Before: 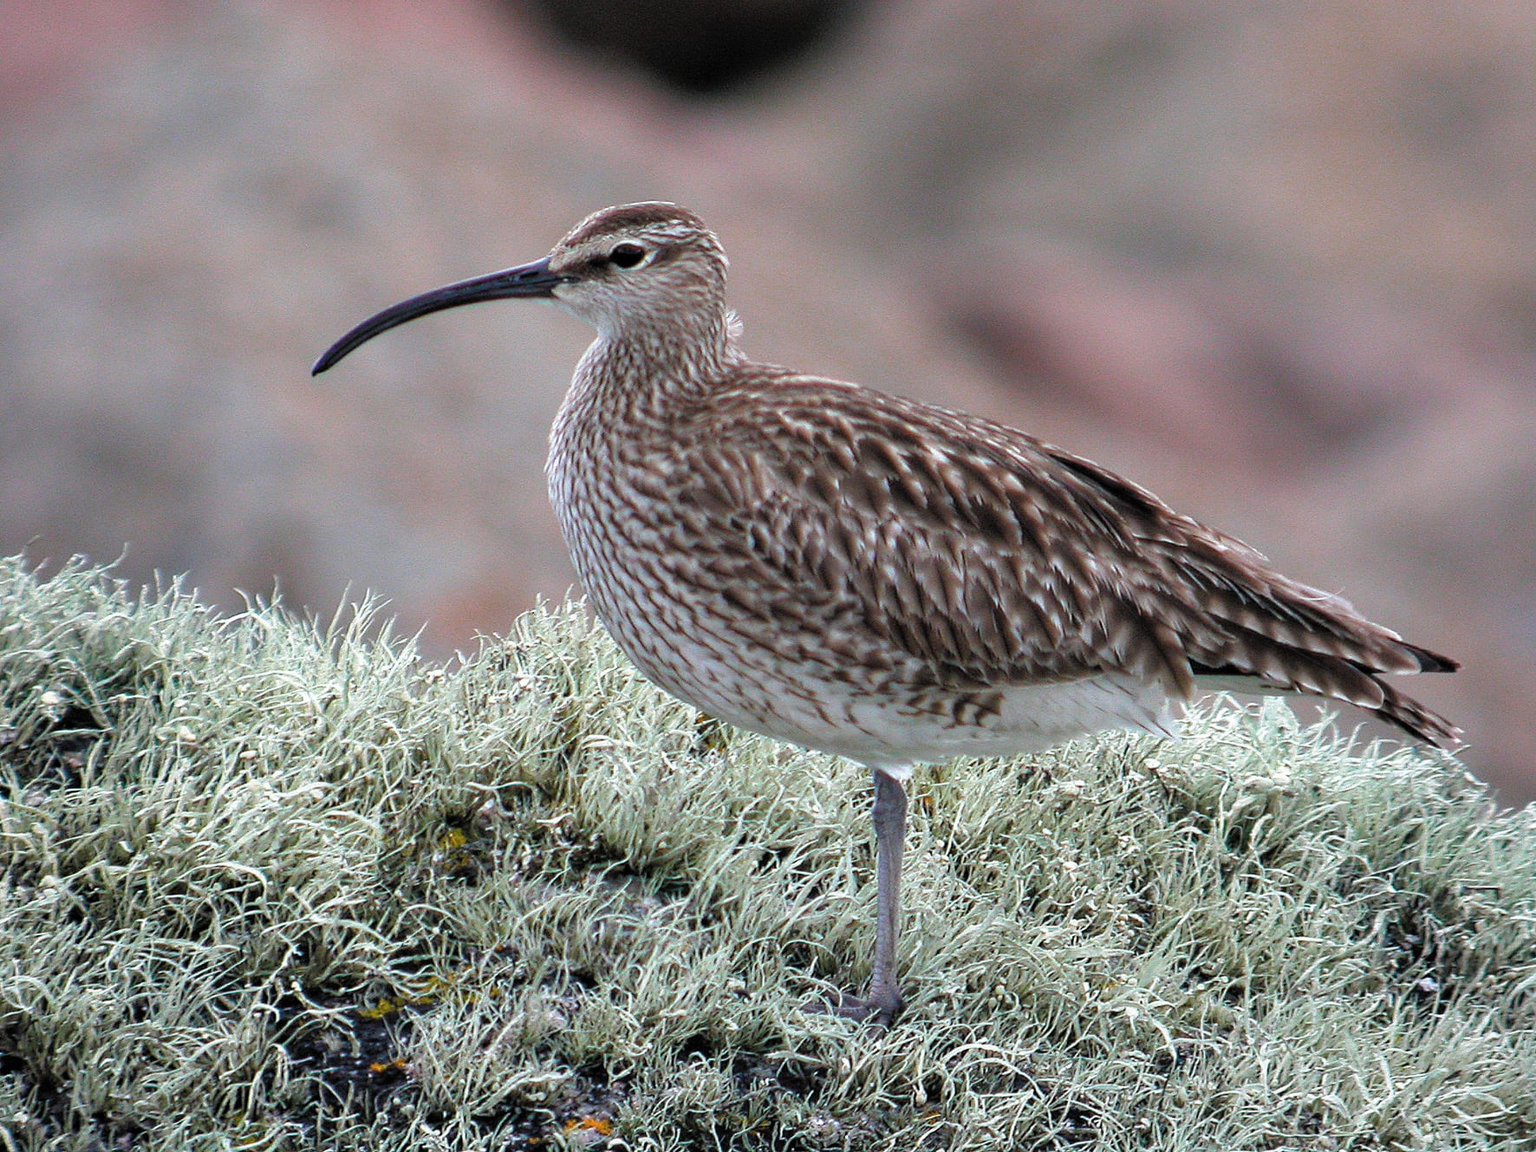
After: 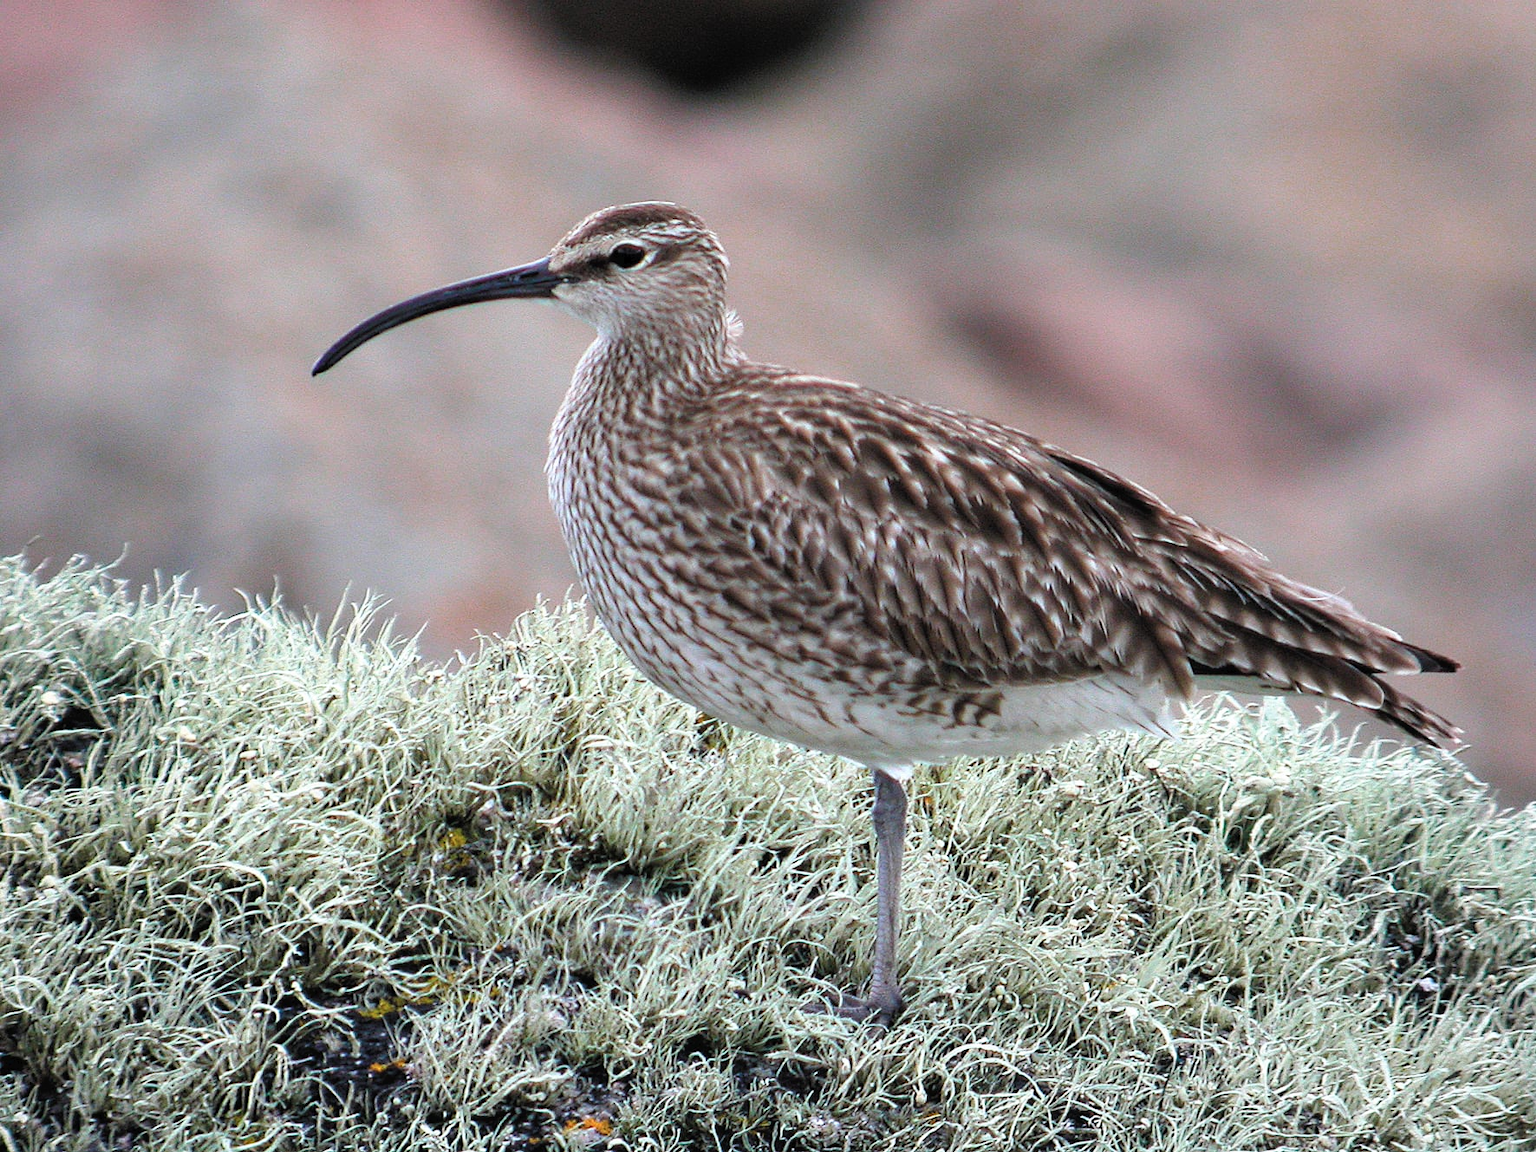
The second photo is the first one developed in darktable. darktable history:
tone curve: curves: ch0 [(0, 0) (0.003, 0.019) (0.011, 0.022) (0.025, 0.03) (0.044, 0.049) (0.069, 0.08) (0.1, 0.111) (0.136, 0.144) (0.177, 0.189) (0.224, 0.23) (0.277, 0.285) (0.335, 0.356) (0.399, 0.428) (0.468, 0.511) (0.543, 0.597) (0.623, 0.682) (0.709, 0.773) (0.801, 0.865) (0.898, 0.945) (1, 1)], color space Lab, independent channels, preserve colors none
tone equalizer: on, module defaults
